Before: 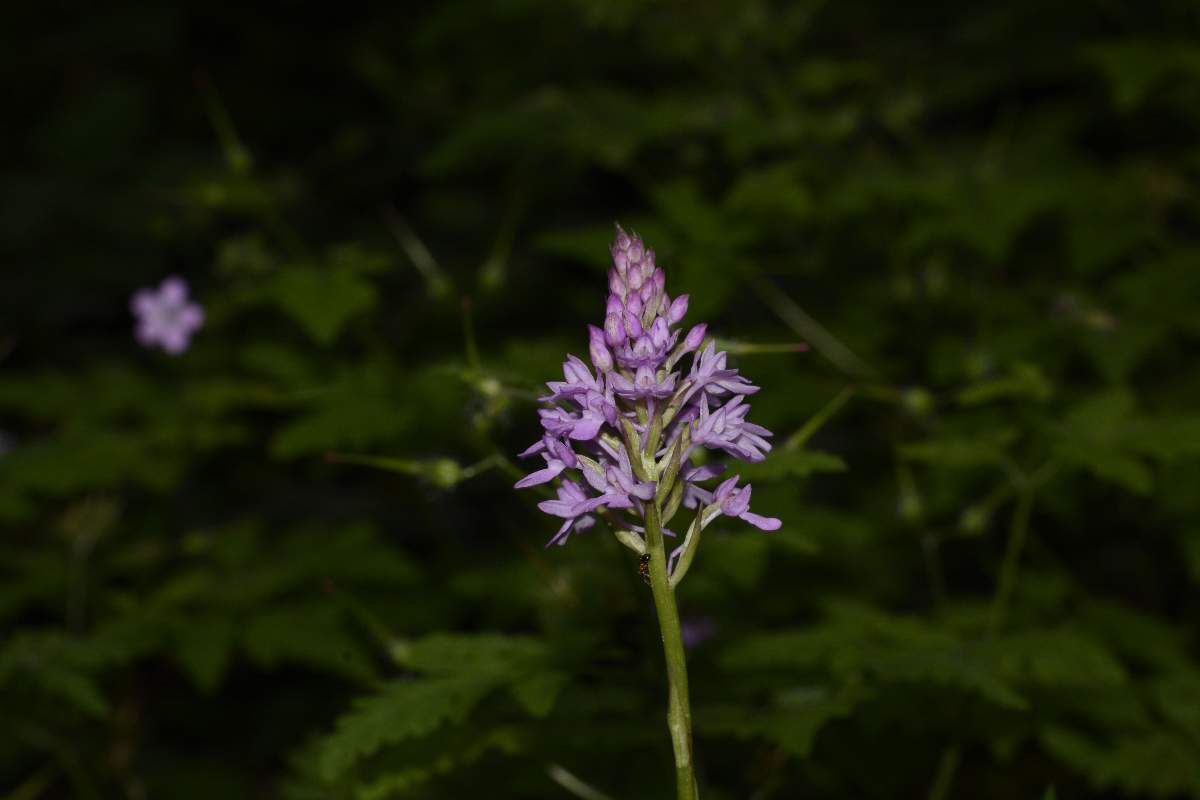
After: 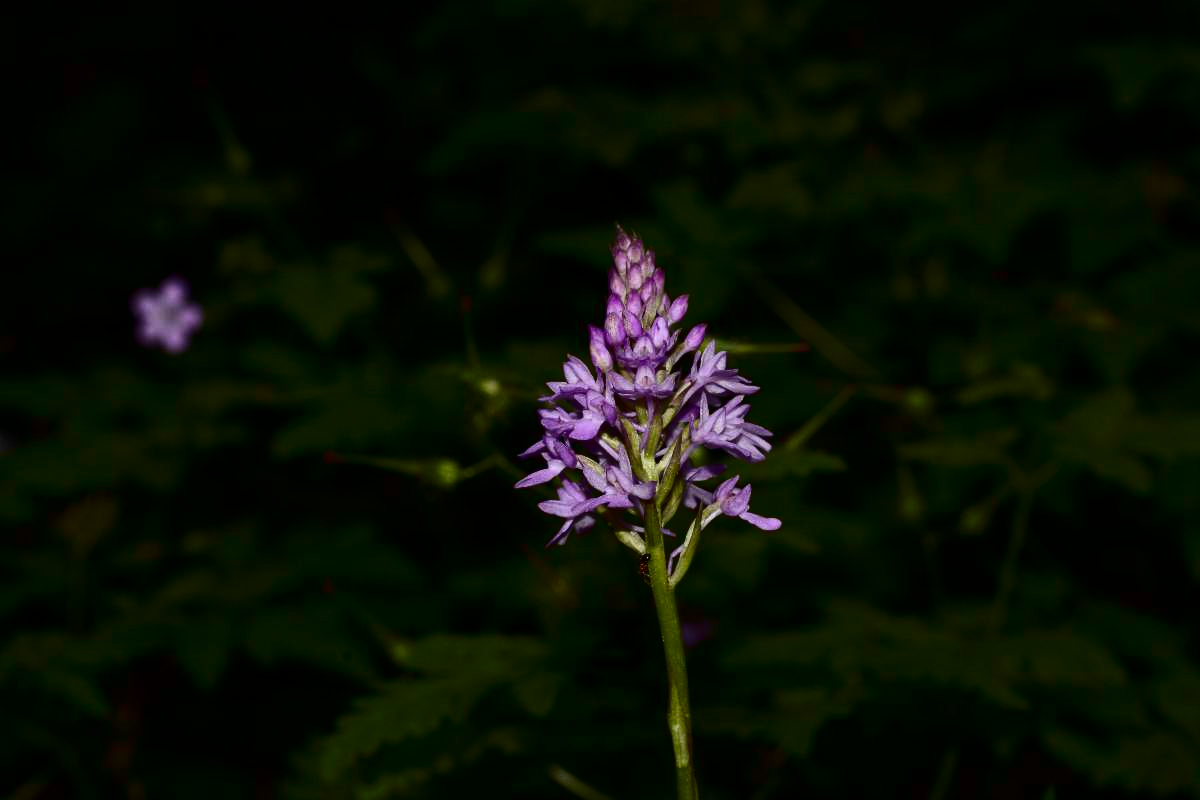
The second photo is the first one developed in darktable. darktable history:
contrast brightness saturation: contrast 0.22, brightness -0.181, saturation 0.235
exposure: exposure 0.201 EV, compensate highlight preservation false
